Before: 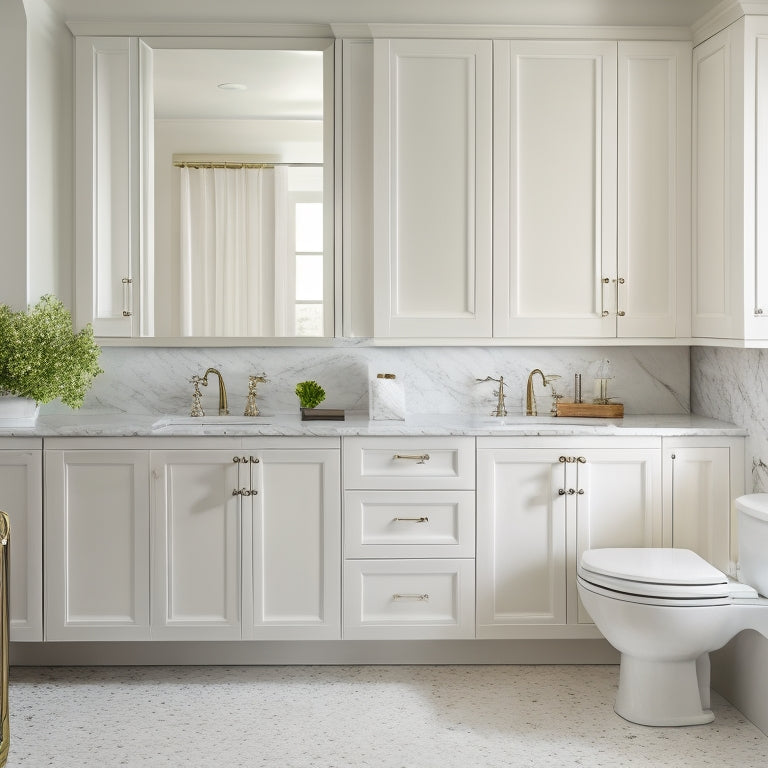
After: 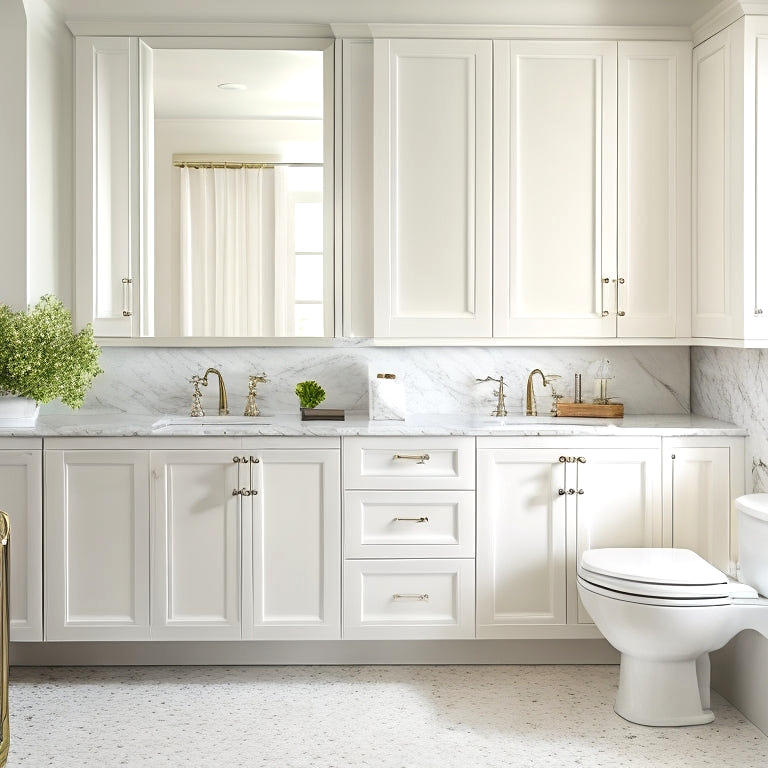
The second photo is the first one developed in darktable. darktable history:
exposure: exposure 0.375 EV, compensate highlight preservation false
sharpen: amount 0.2
